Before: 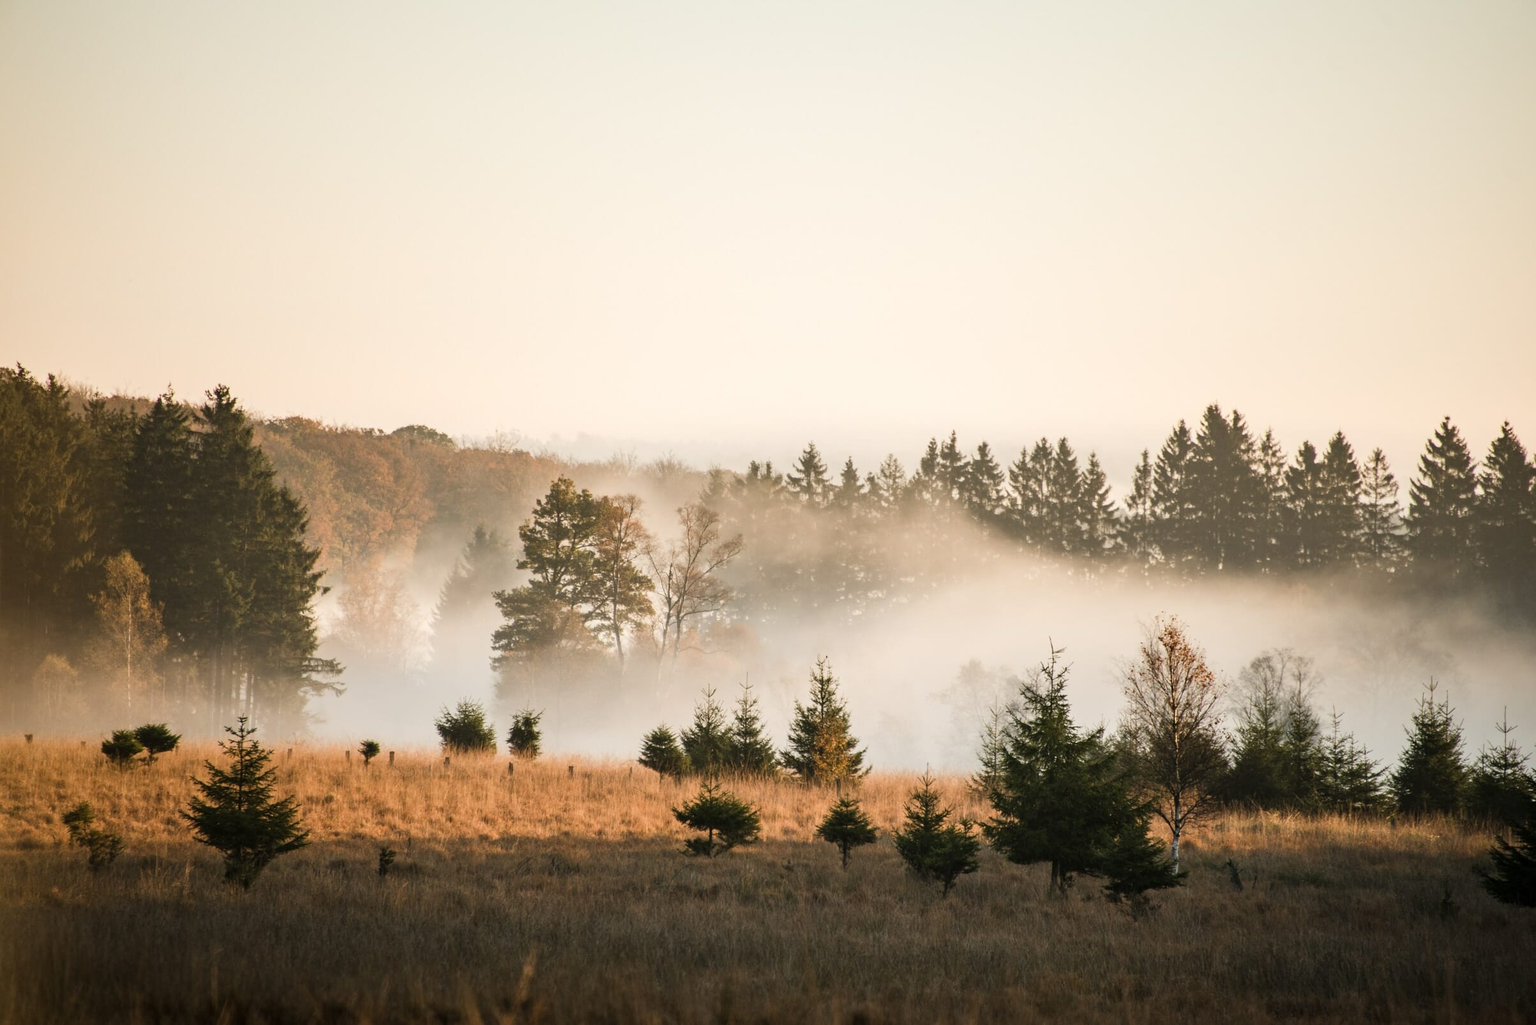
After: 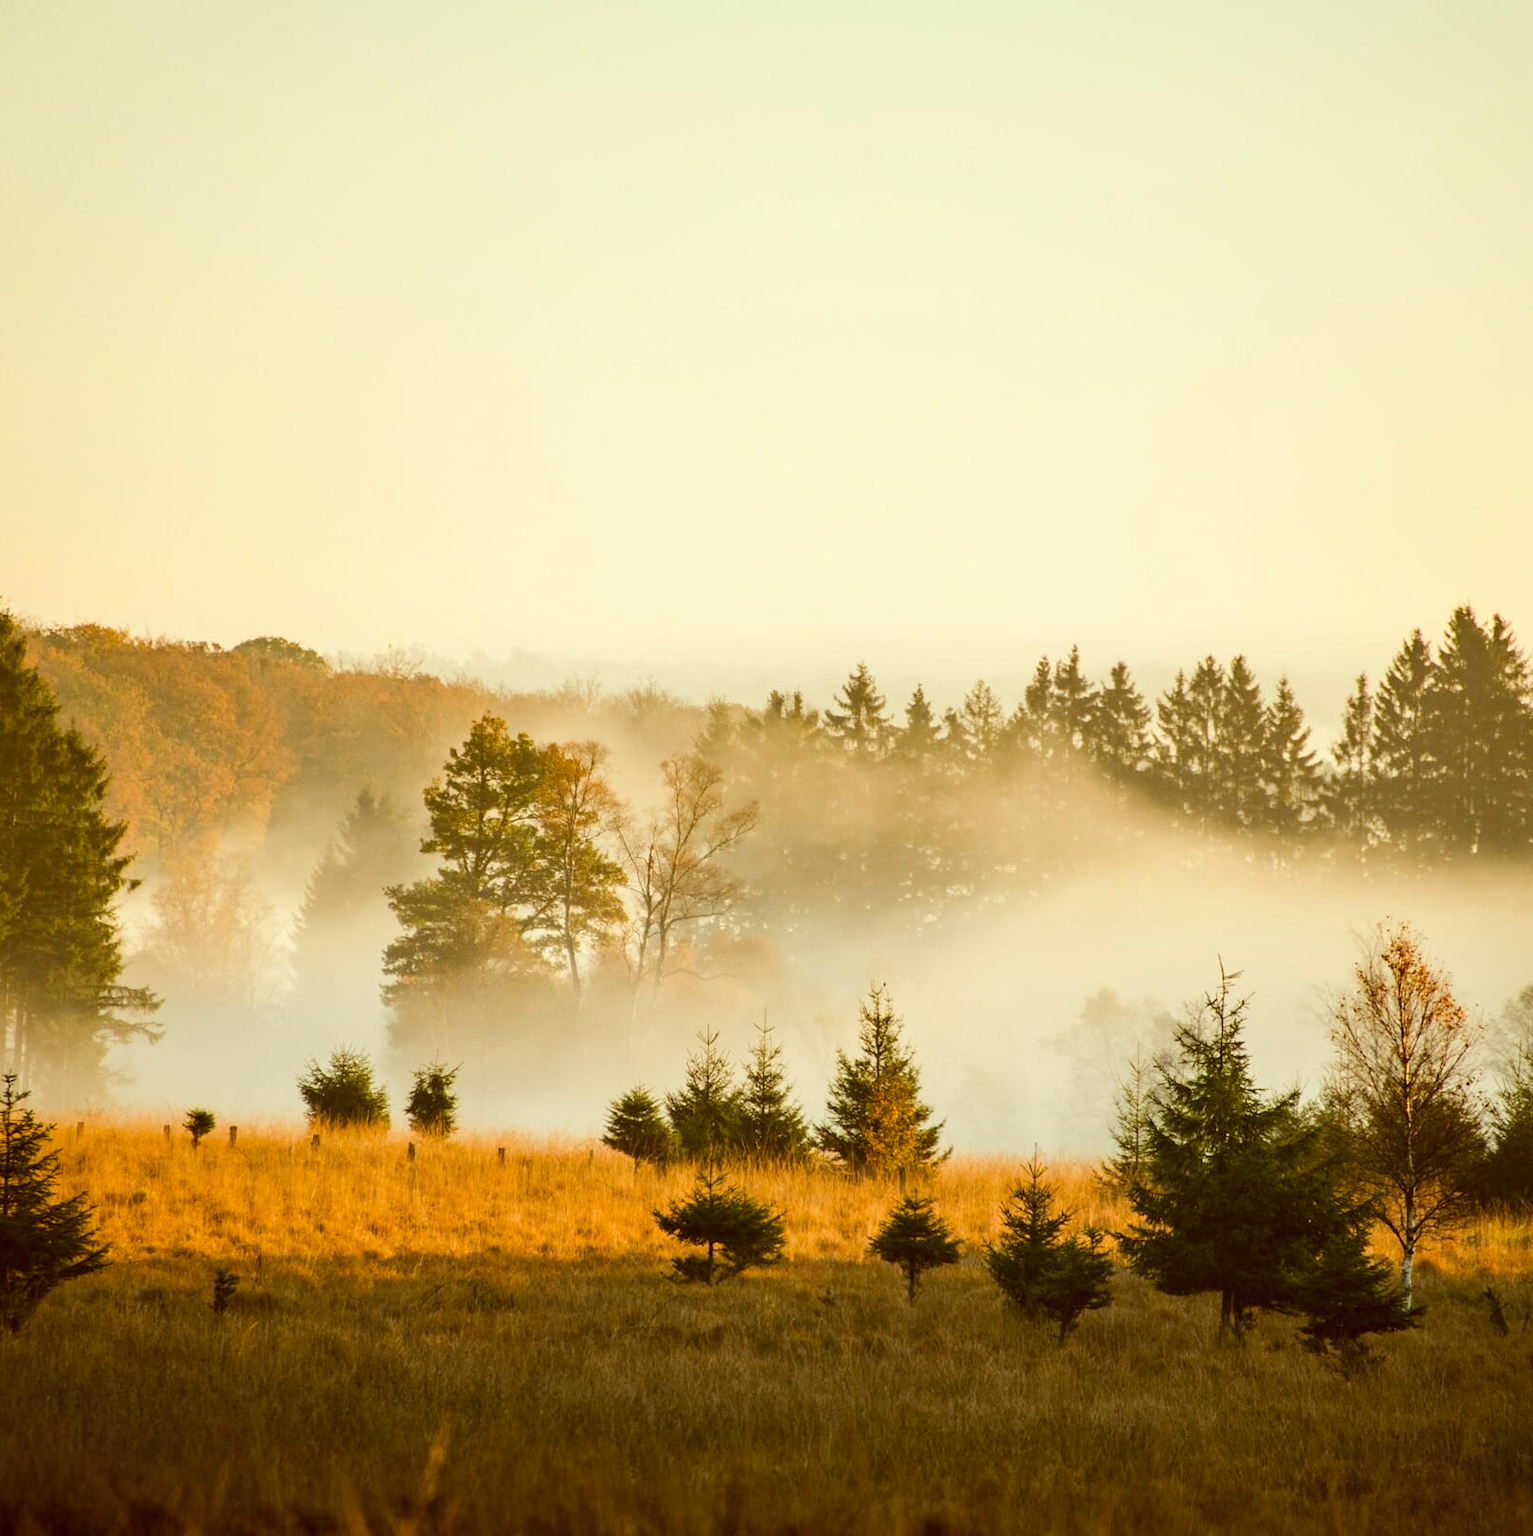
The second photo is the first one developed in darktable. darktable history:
color correction: highlights a* -5.94, highlights b* 9.48, shadows a* 10.12, shadows b* 23.94
crop: left 15.419%, right 17.914%
color balance rgb: perceptual saturation grading › global saturation 25%, perceptual brilliance grading › mid-tones 10%, perceptual brilliance grading › shadows 15%, global vibrance 20%
